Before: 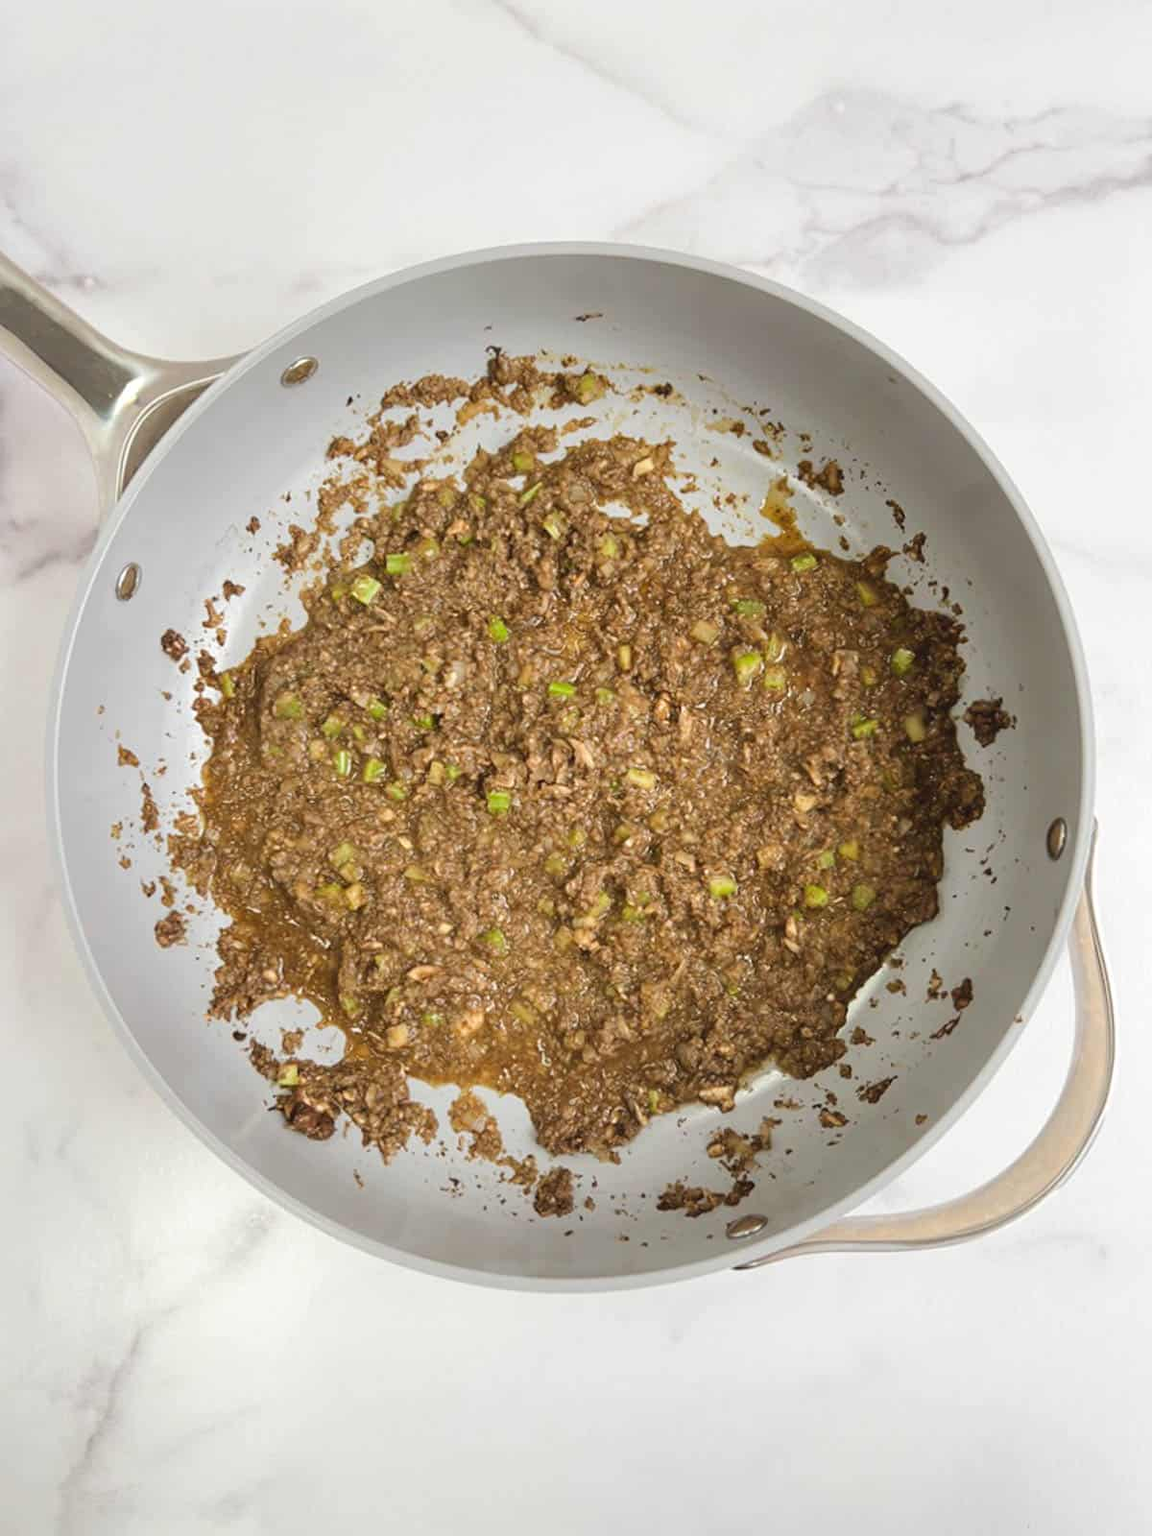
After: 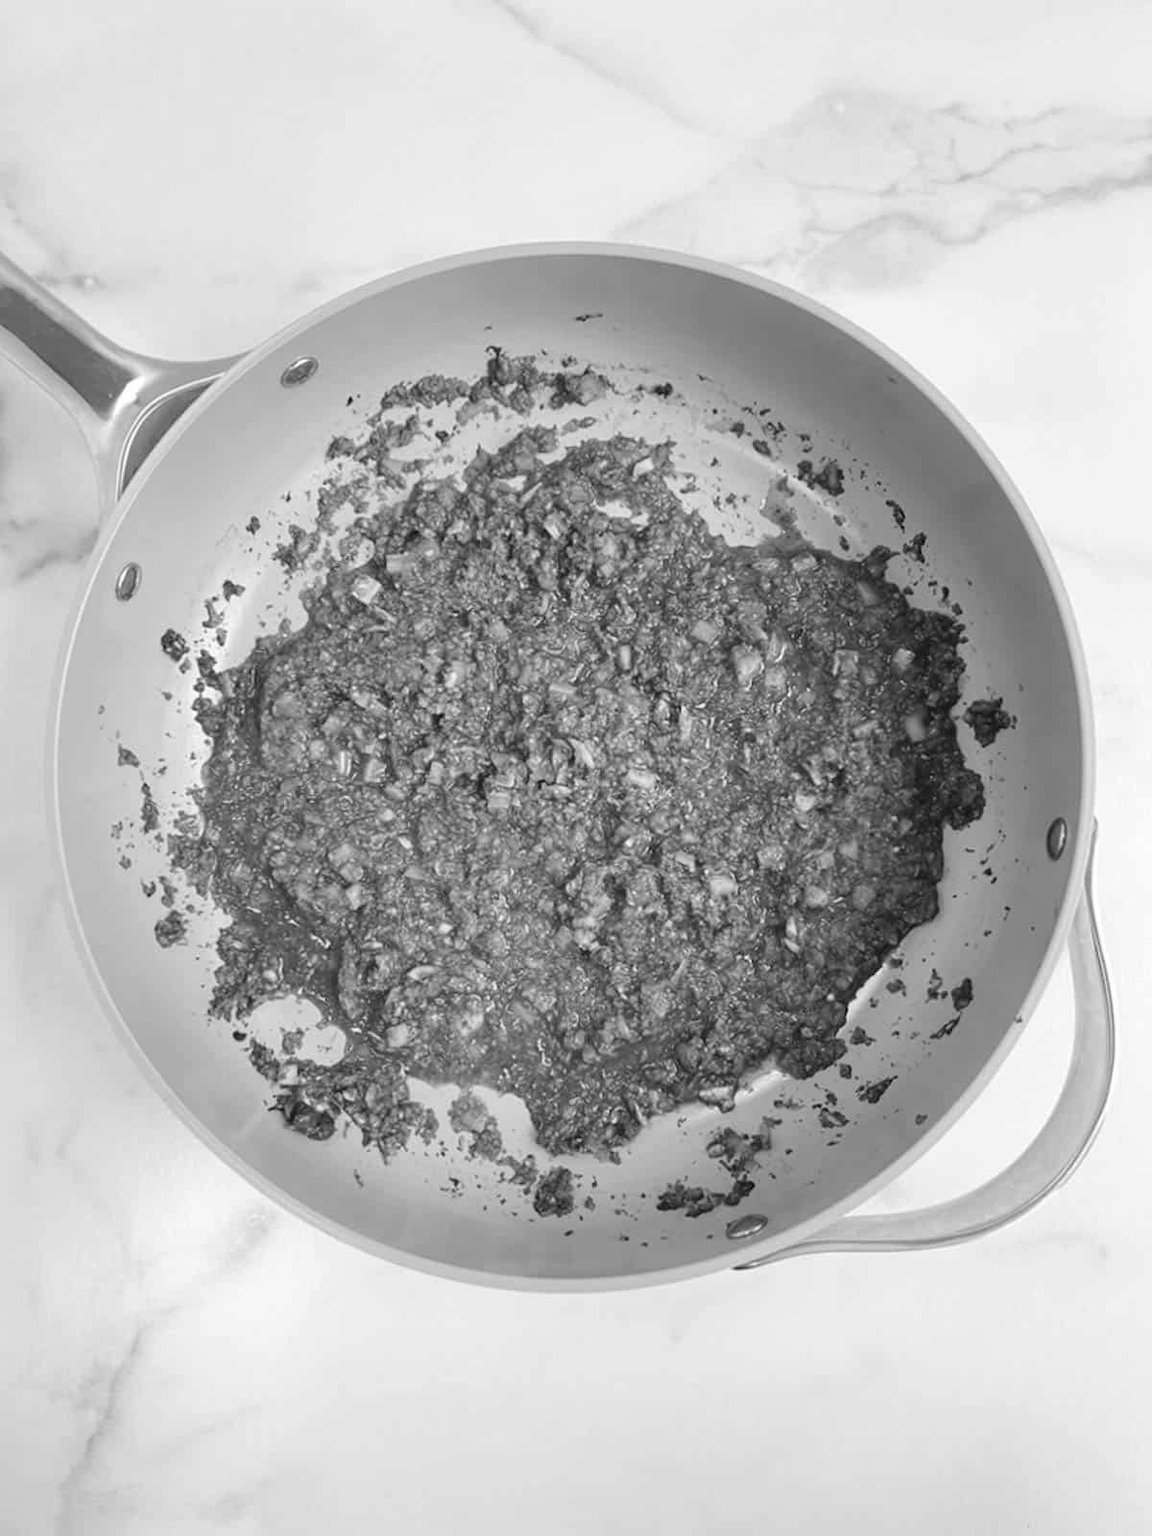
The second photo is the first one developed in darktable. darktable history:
monochrome: on, module defaults
base curve: curves: ch0 [(0, 0) (0.989, 0.992)], preserve colors none
